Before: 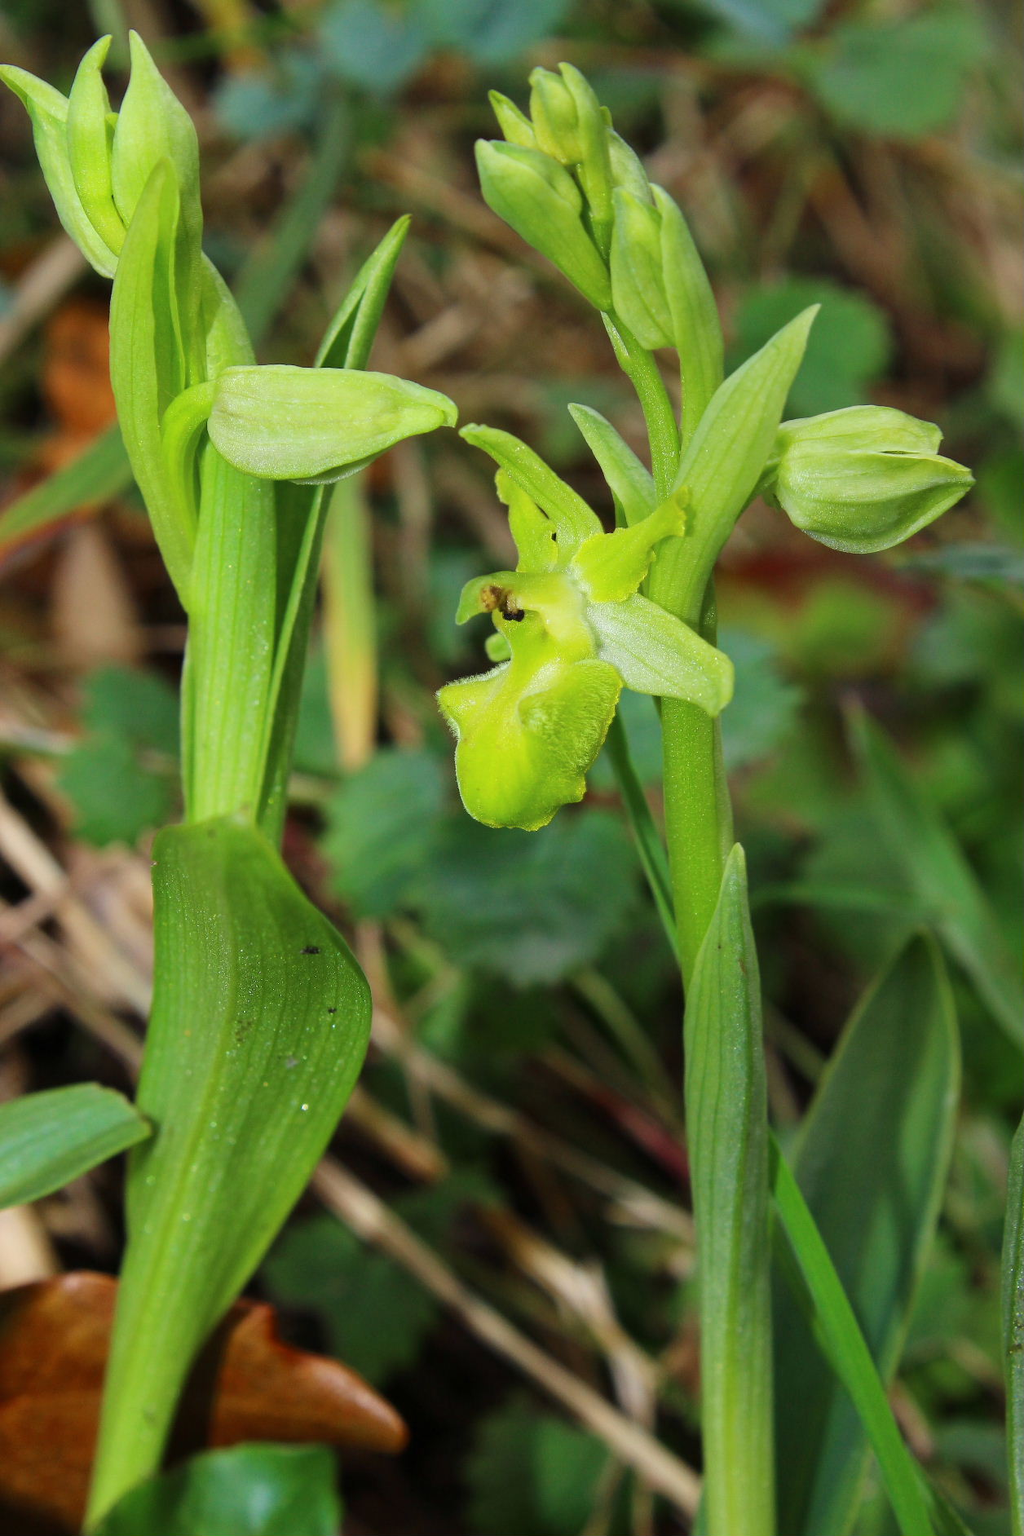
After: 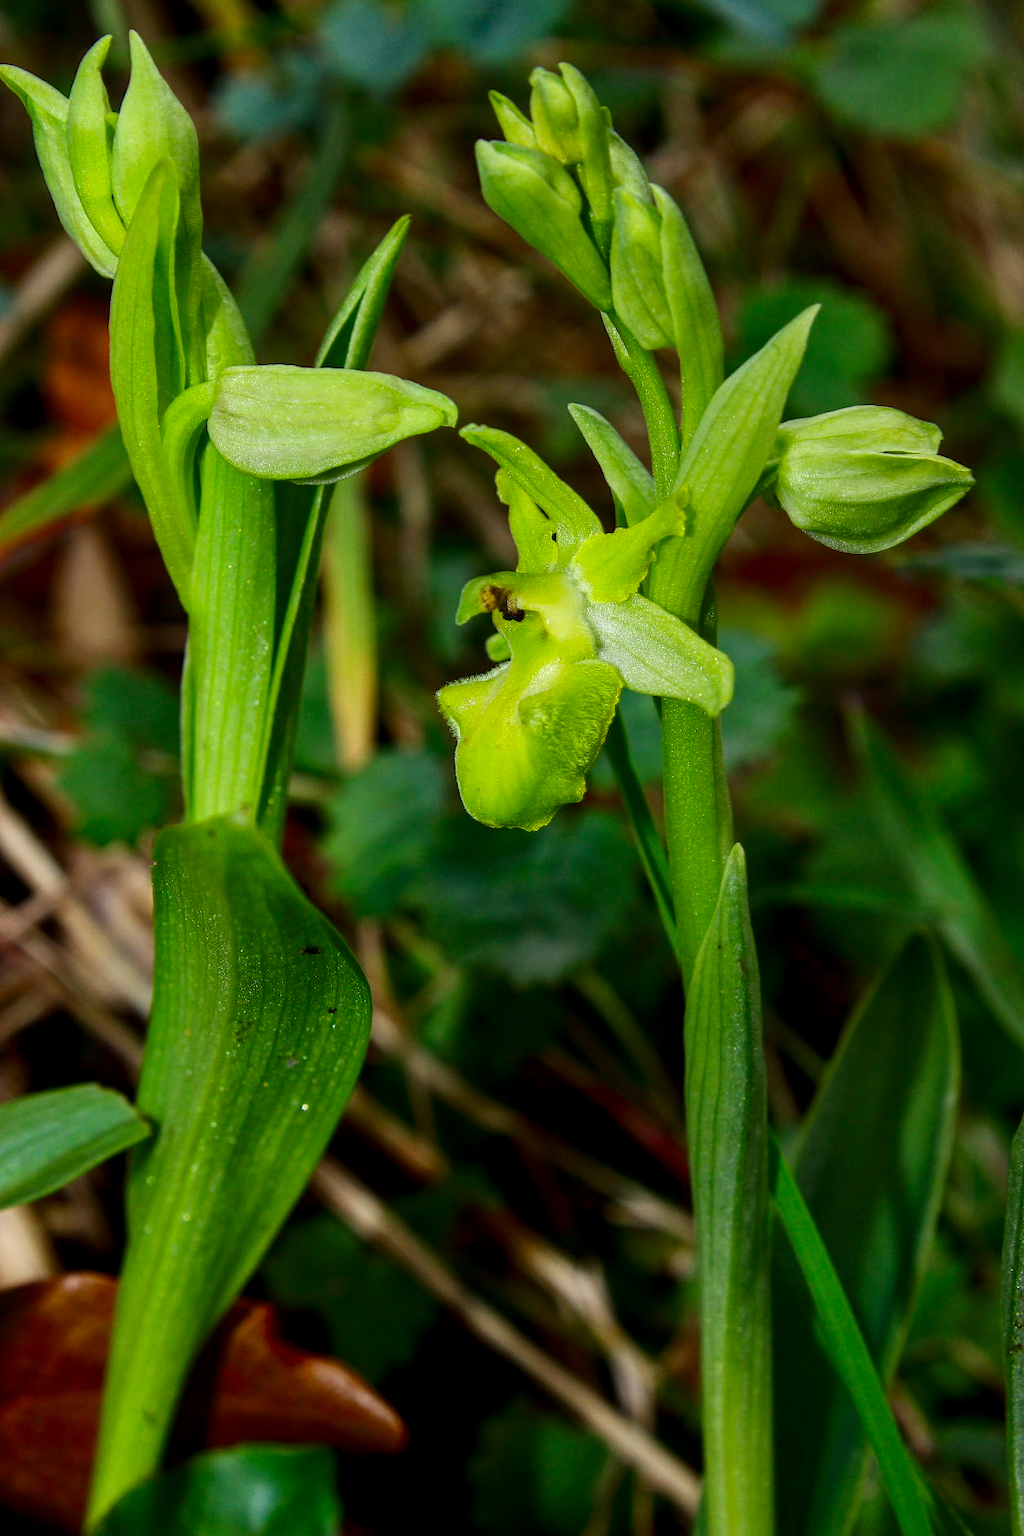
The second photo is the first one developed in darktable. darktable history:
local contrast: on, module defaults
contrast brightness saturation: contrast 0.1, brightness -0.26, saturation 0.14
